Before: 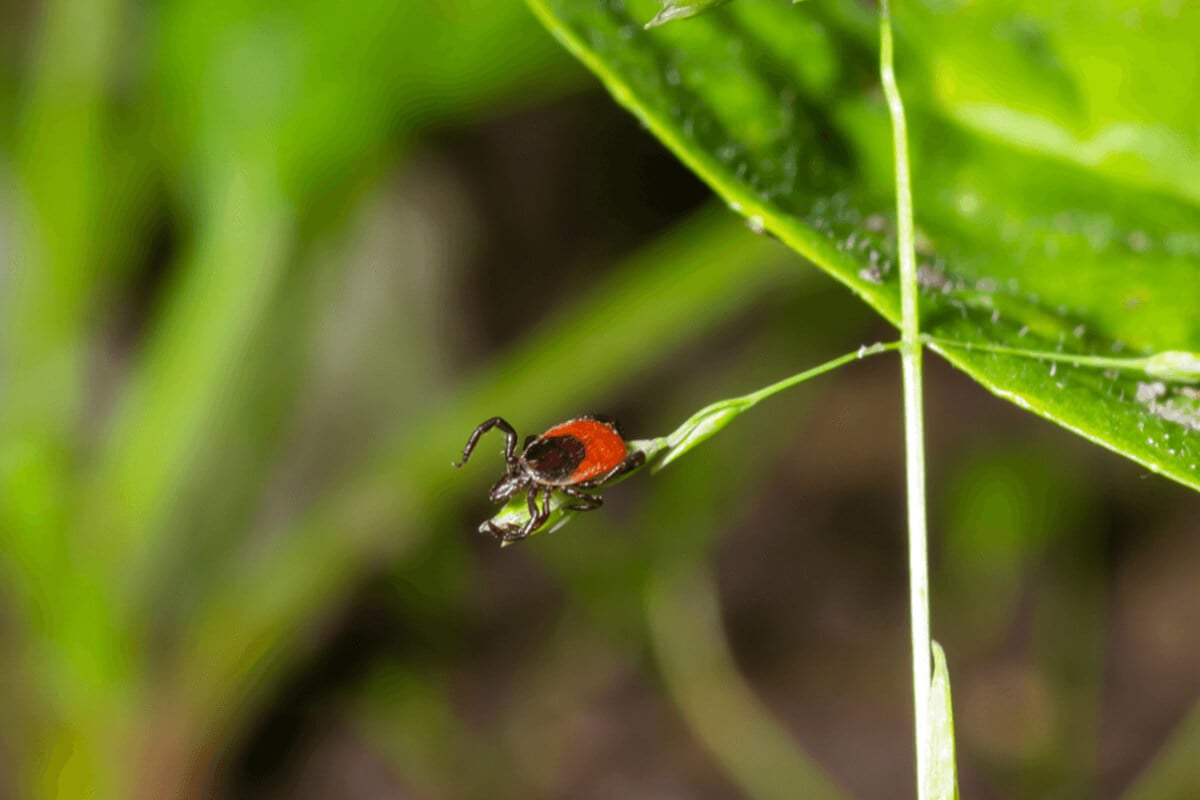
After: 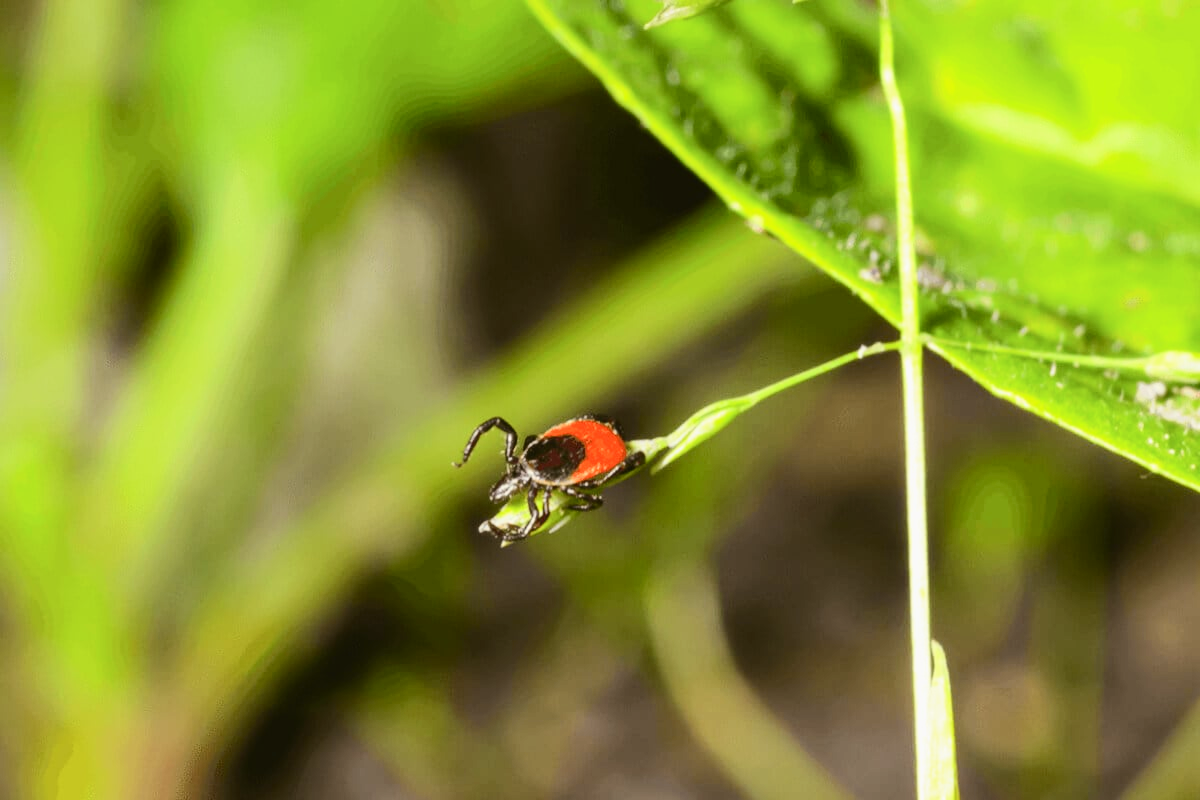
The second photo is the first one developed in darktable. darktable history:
tone curve: curves: ch0 [(0, 0.029) (0.071, 0.087) (0.223, 0.265) (0.447, 0.605) (0.654, 0.823) (0.861, 0.943) (1, 0.981)]; ch1 [(0, 0) (0.353, 0.344) (0.447, 0.449) (0.502, 0.501) (0.547, 0.54) (0.57, 0.582) (0.608, 0.608) (0.618, 0.631) (0.657, 0.699) (1, 1)]; ch2 [(0, 0) (0.34, 0.314) (0.456, 0.456) (0.5, 0.503) (0.528, 0.54) (0.557, 0.577) (0.589, 0.626) (1, 1)], color space Lab, independent channels, preserve colors none
